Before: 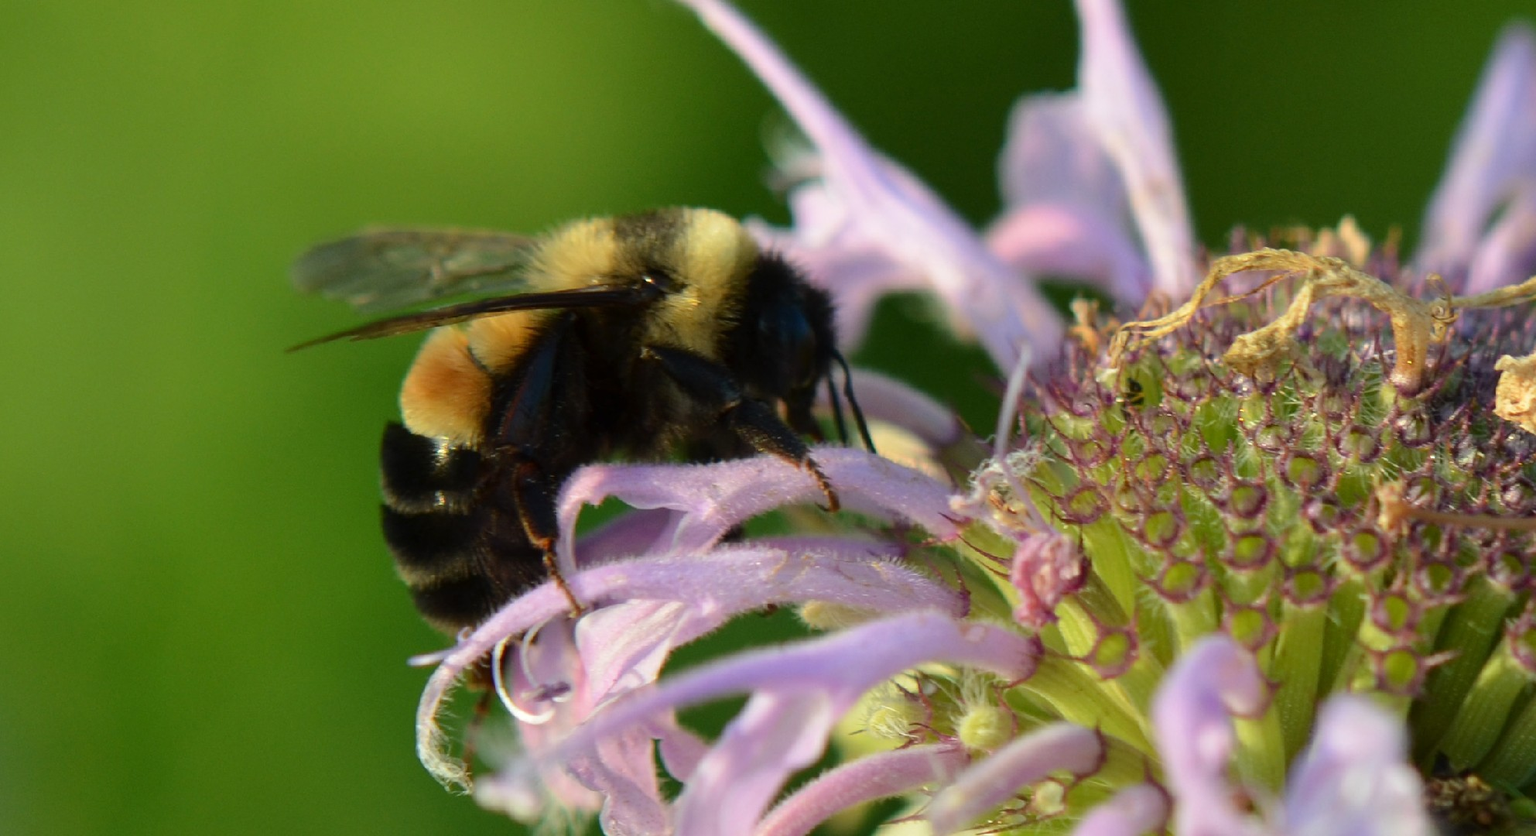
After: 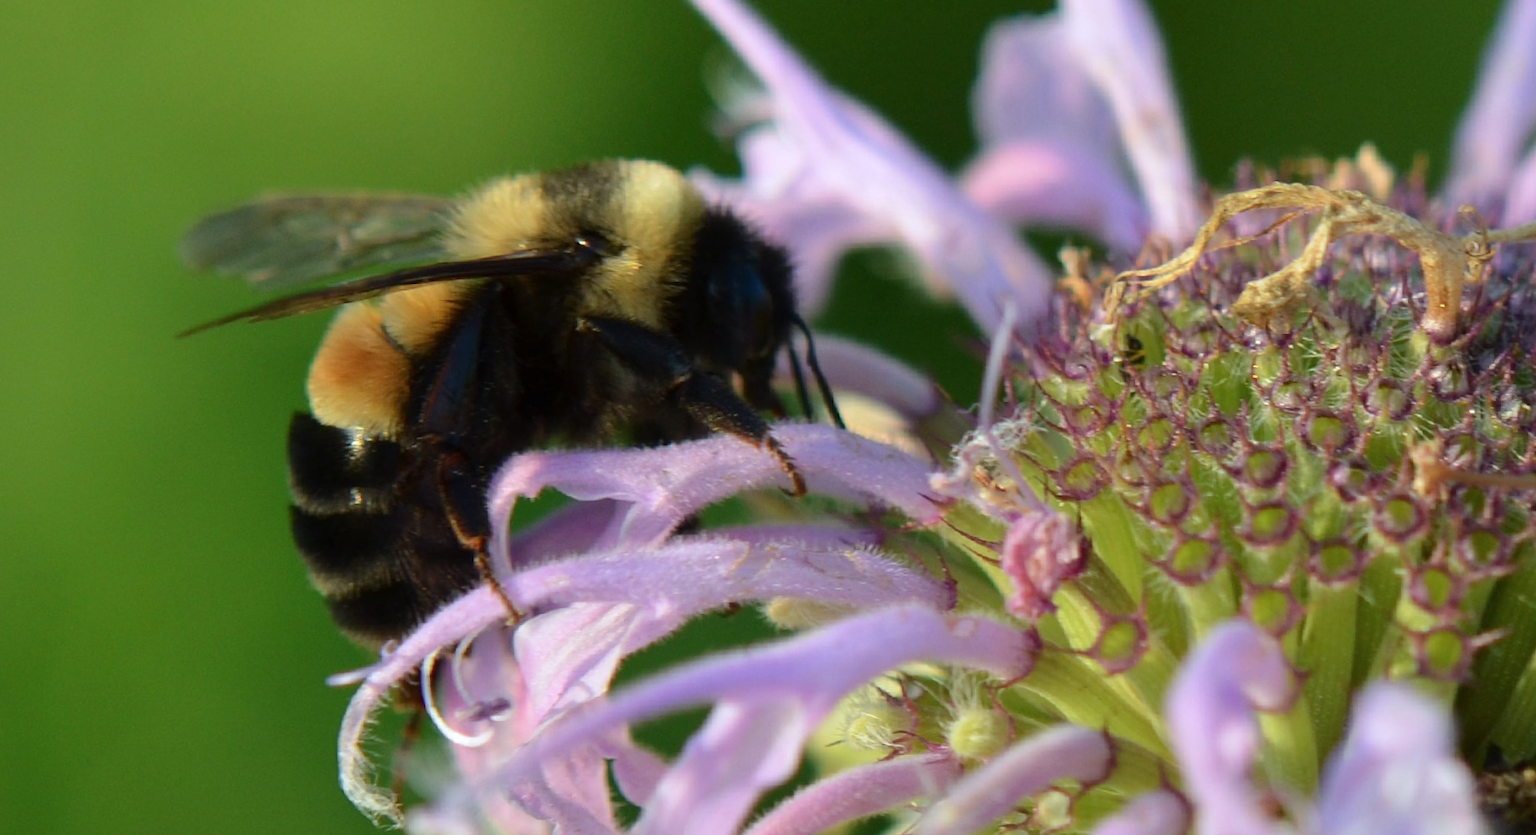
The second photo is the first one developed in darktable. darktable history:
color calibration: illuminant as shot in camera, x 0.358, y 0.373, temperature 4628.91 K
crop and rotate: angle 1.96°, left 5.673%, top 5.673%
